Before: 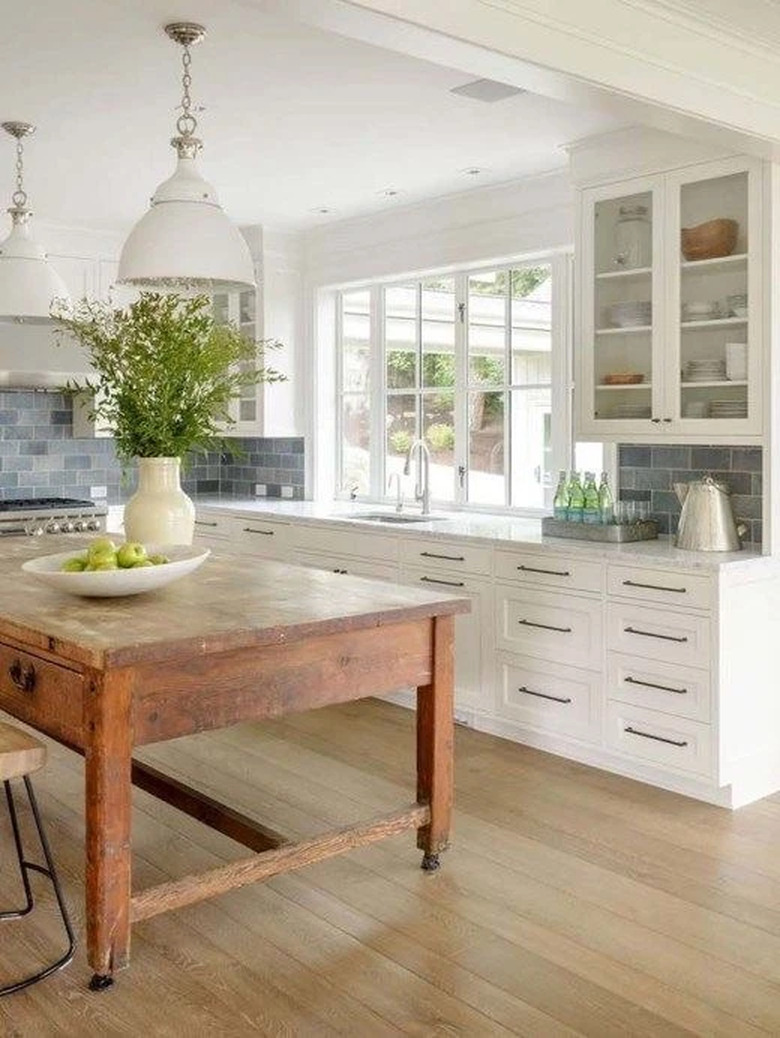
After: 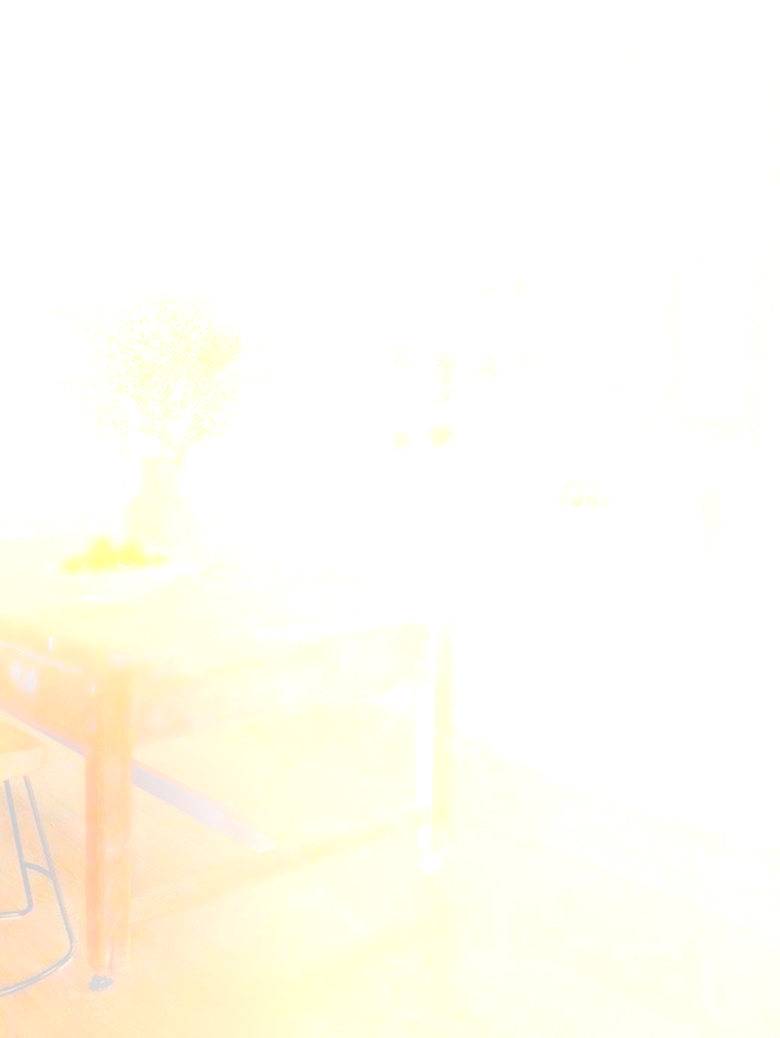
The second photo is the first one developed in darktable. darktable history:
bloom: size 25%, threshold 5%, strength 90%
filmic rgb: black relative exposure -8.07 EV, white relative exposure 3 EV, hardness 5.35, contrast 1.25
